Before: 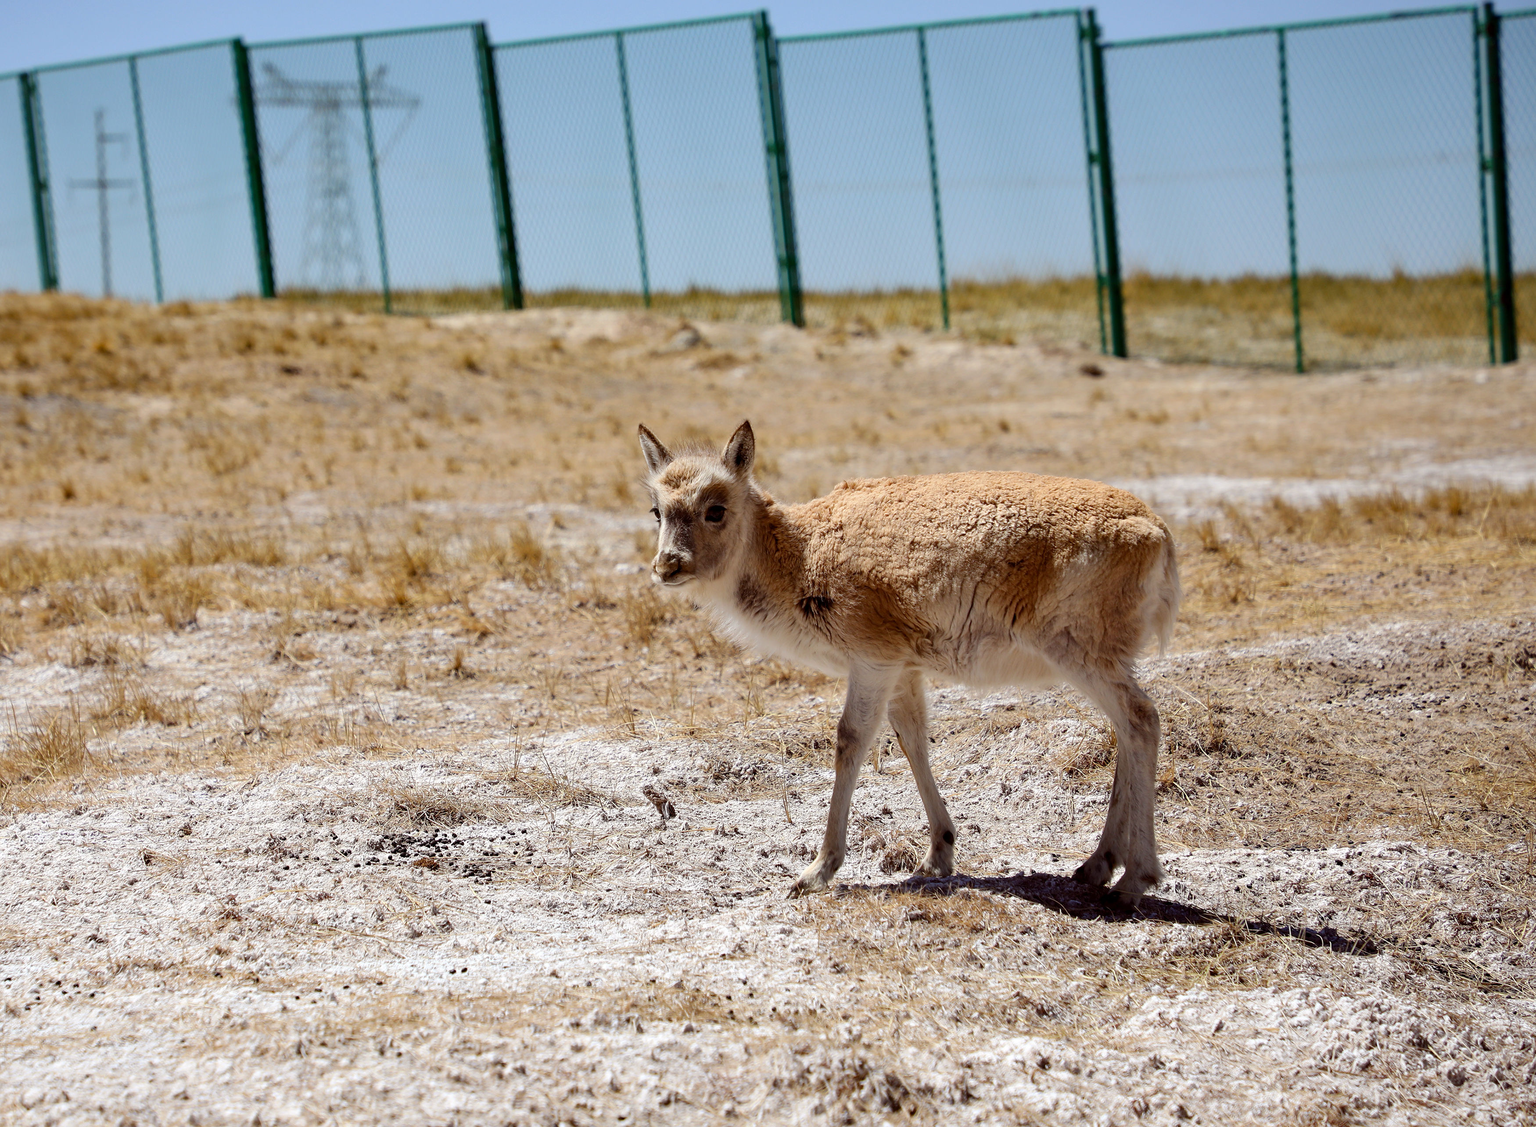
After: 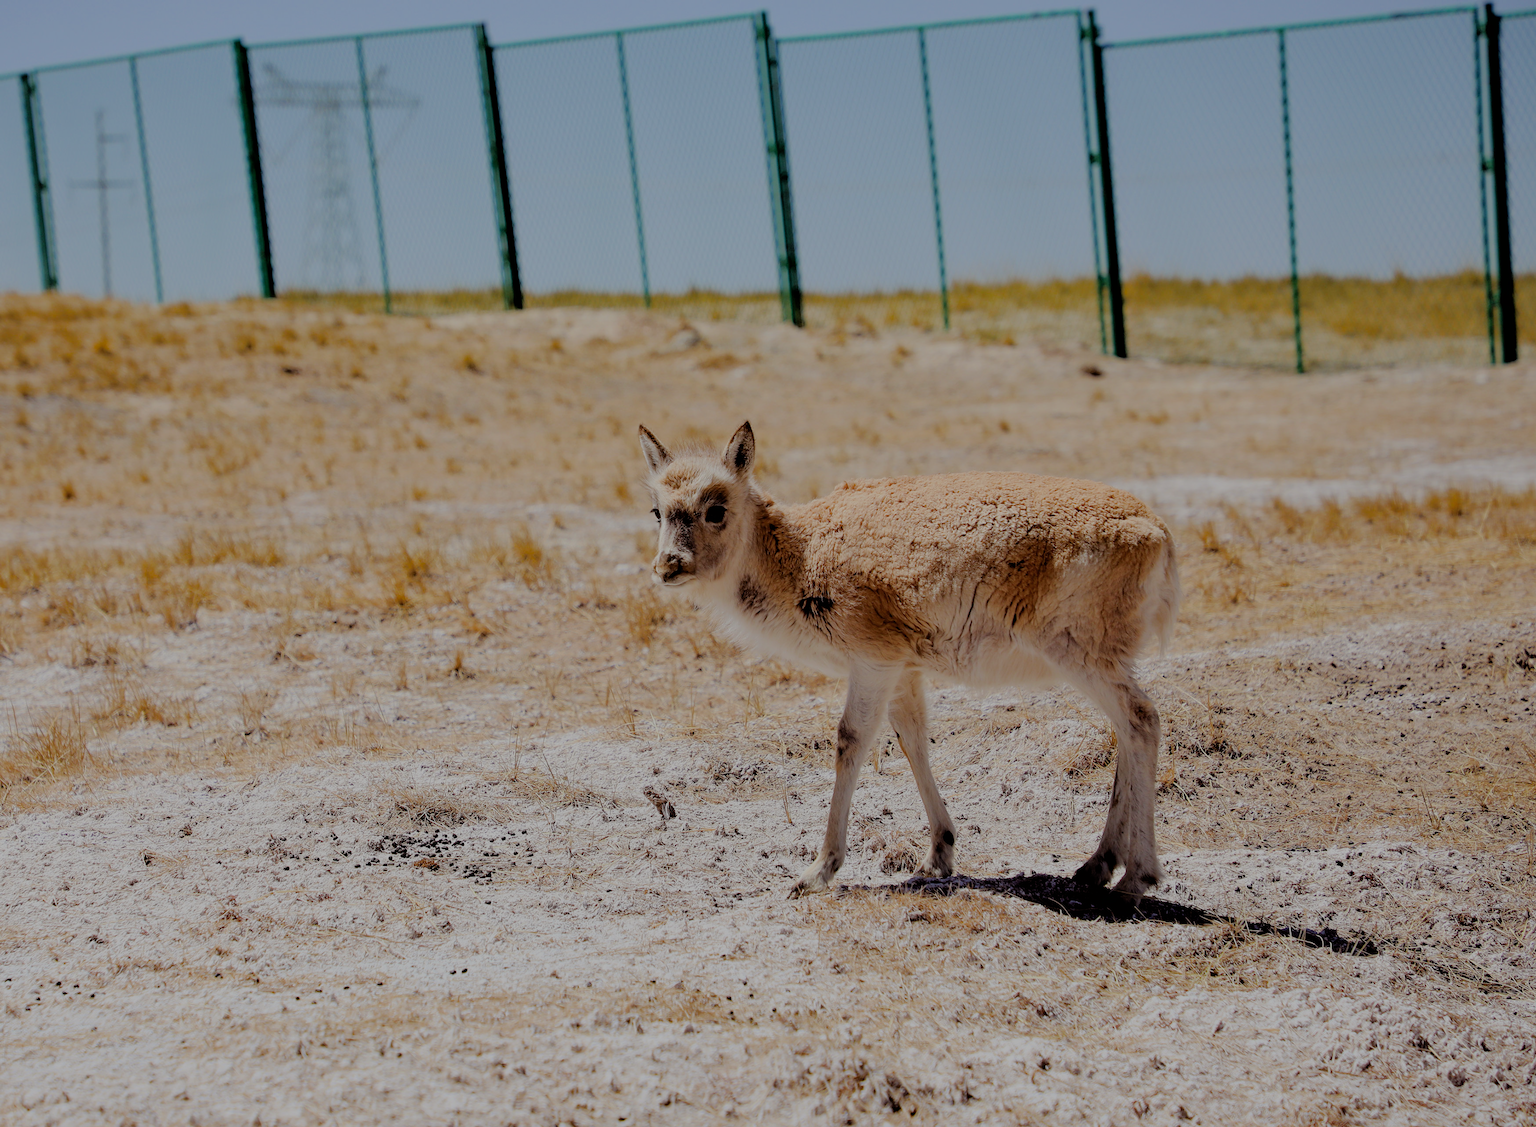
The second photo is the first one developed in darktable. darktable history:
color balance rgb: shadows fall-off 101%, linear chroma grading › mid-tones 7.63%, perceptual saturation grading › mid-tones 11.68%, mask middle-gray fulcrum 22.45%, global vibrance 10.11%, saturation formula JzAzBz (2021)
filmic rgb: black relative exposure -4.42 EV, white relative exposure 6.58 EV, hardness 1.85, contrast 0.5
